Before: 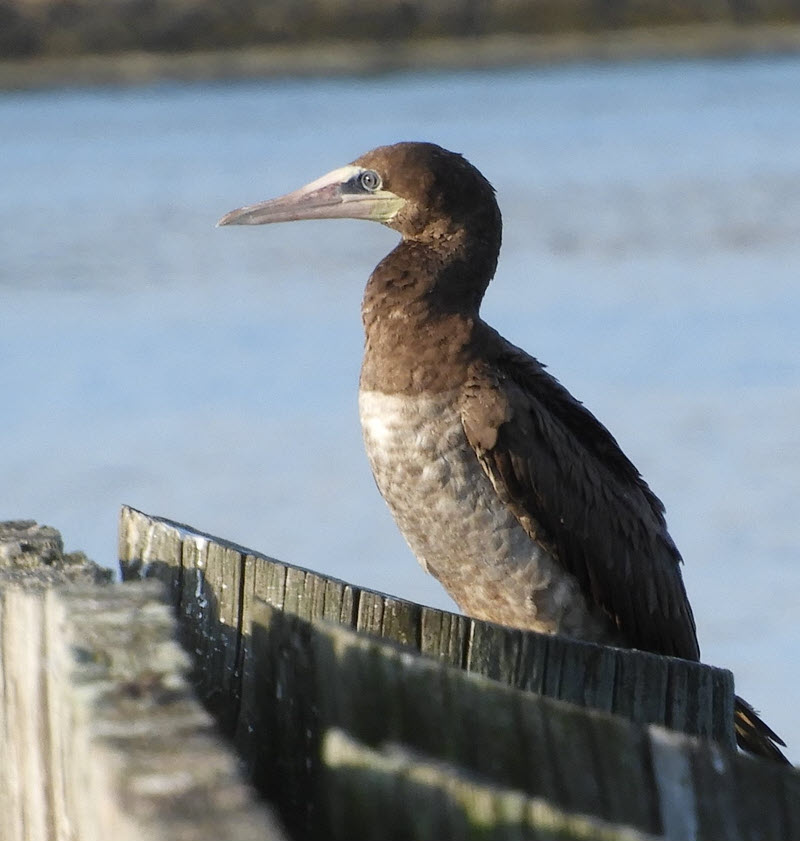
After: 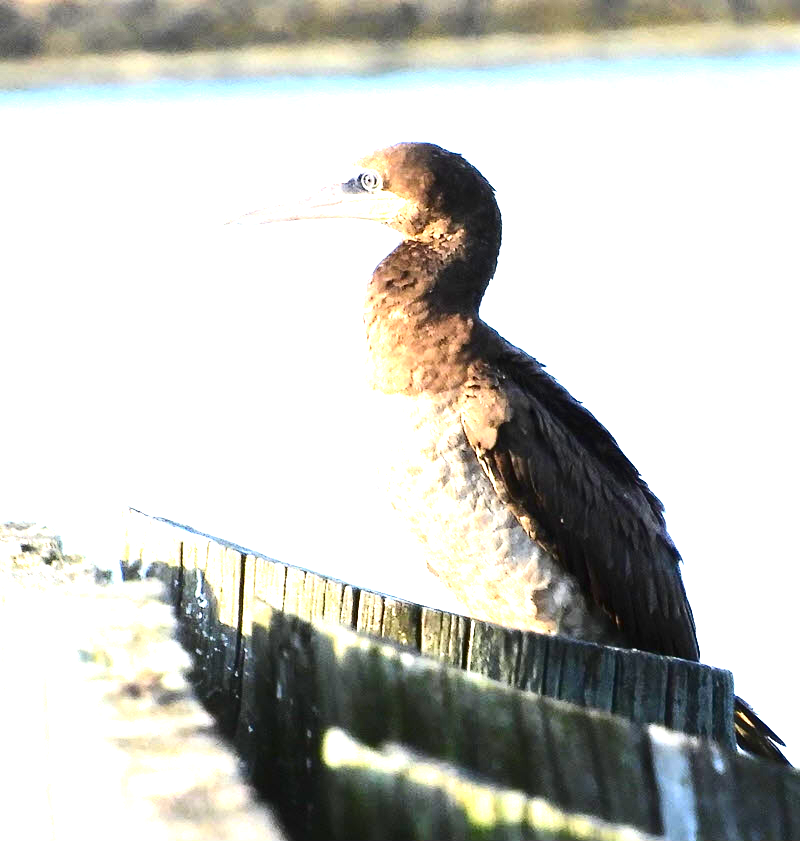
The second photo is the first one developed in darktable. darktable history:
exposure: black level correction 0, exposure 2.327 EV, compensate exposure bias true, compensate highlight preservation false
contrast brightness saturation: contrast 0.22, brightness -0.19, saturation 0.24
